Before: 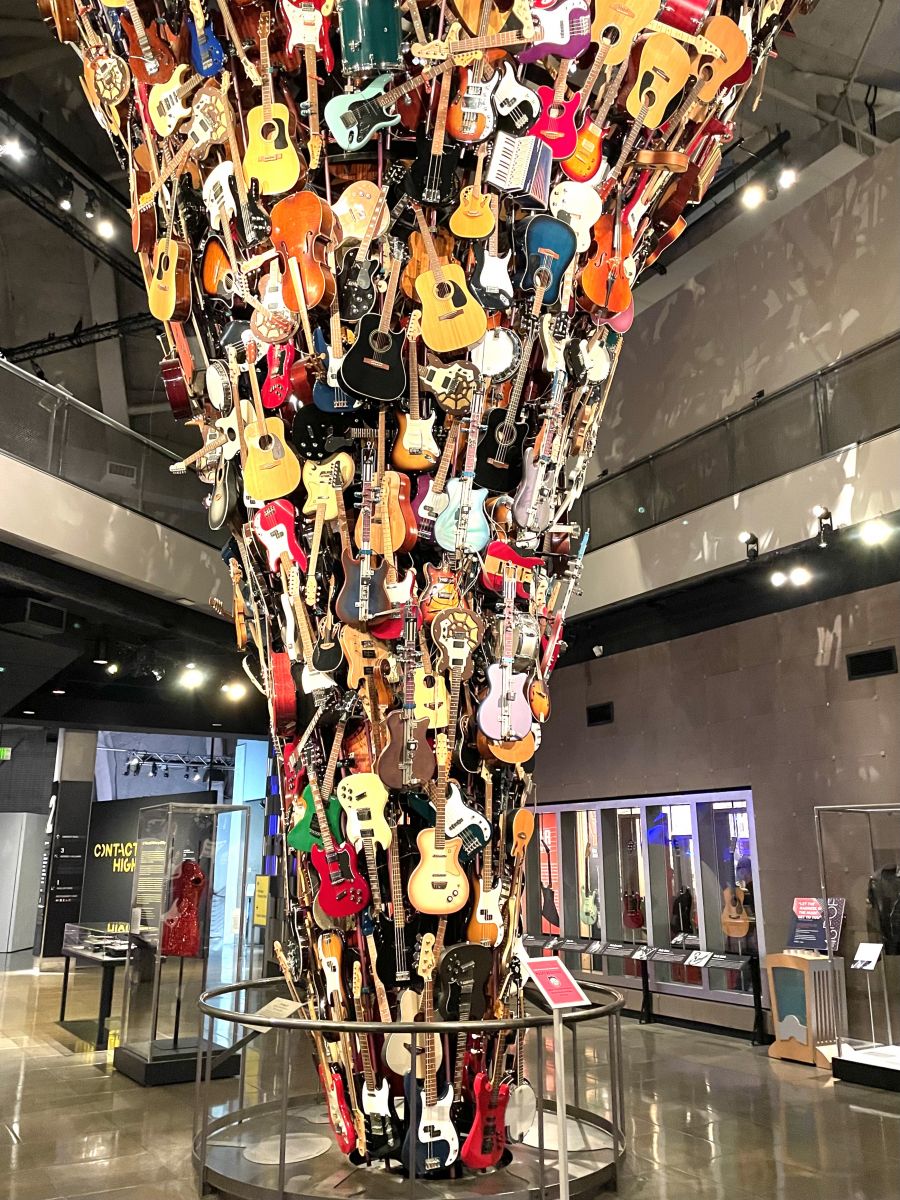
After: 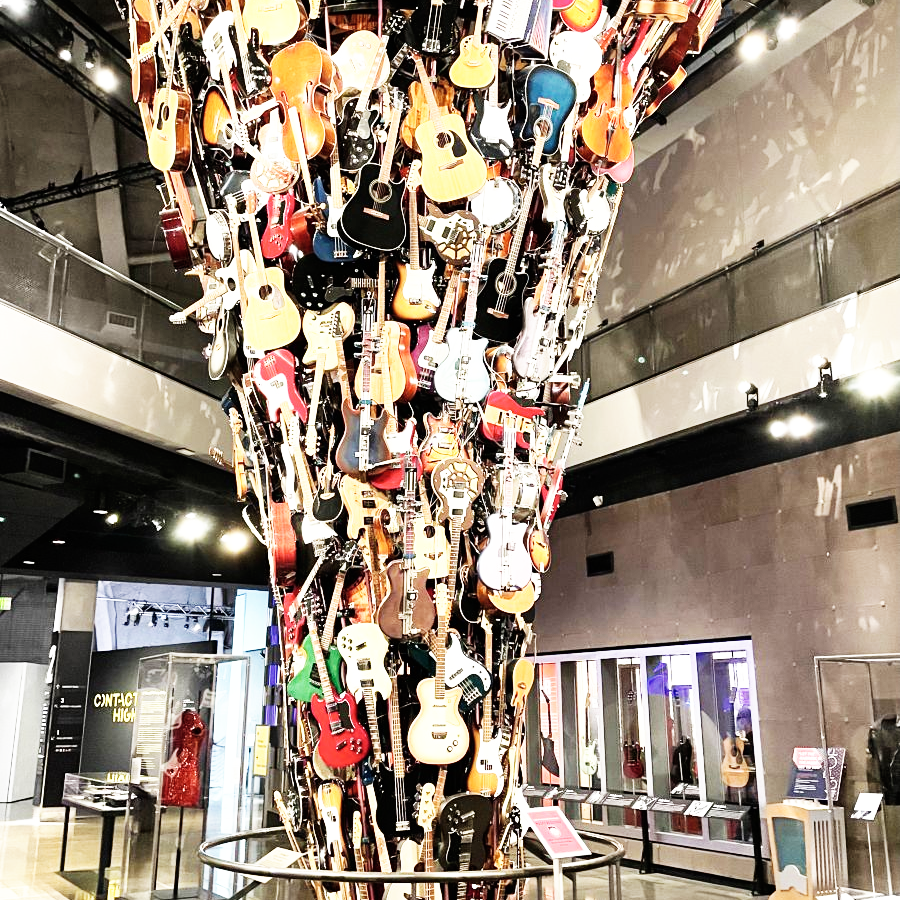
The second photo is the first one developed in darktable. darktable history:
crop and rotate: top 12.5%, bottom 12.5%
contrast brightness saturation: contrast 0.06, brightness -0.01, saturation -0.23
base curve: curves: ch0 [(0, 0) (0.007, 0.004) (0.027, 0.03) (0.046, 0.07) (0.207, 0.54) (0.442, 0.872) (0.673, 0.972) (1, 1)], preserve colors none
